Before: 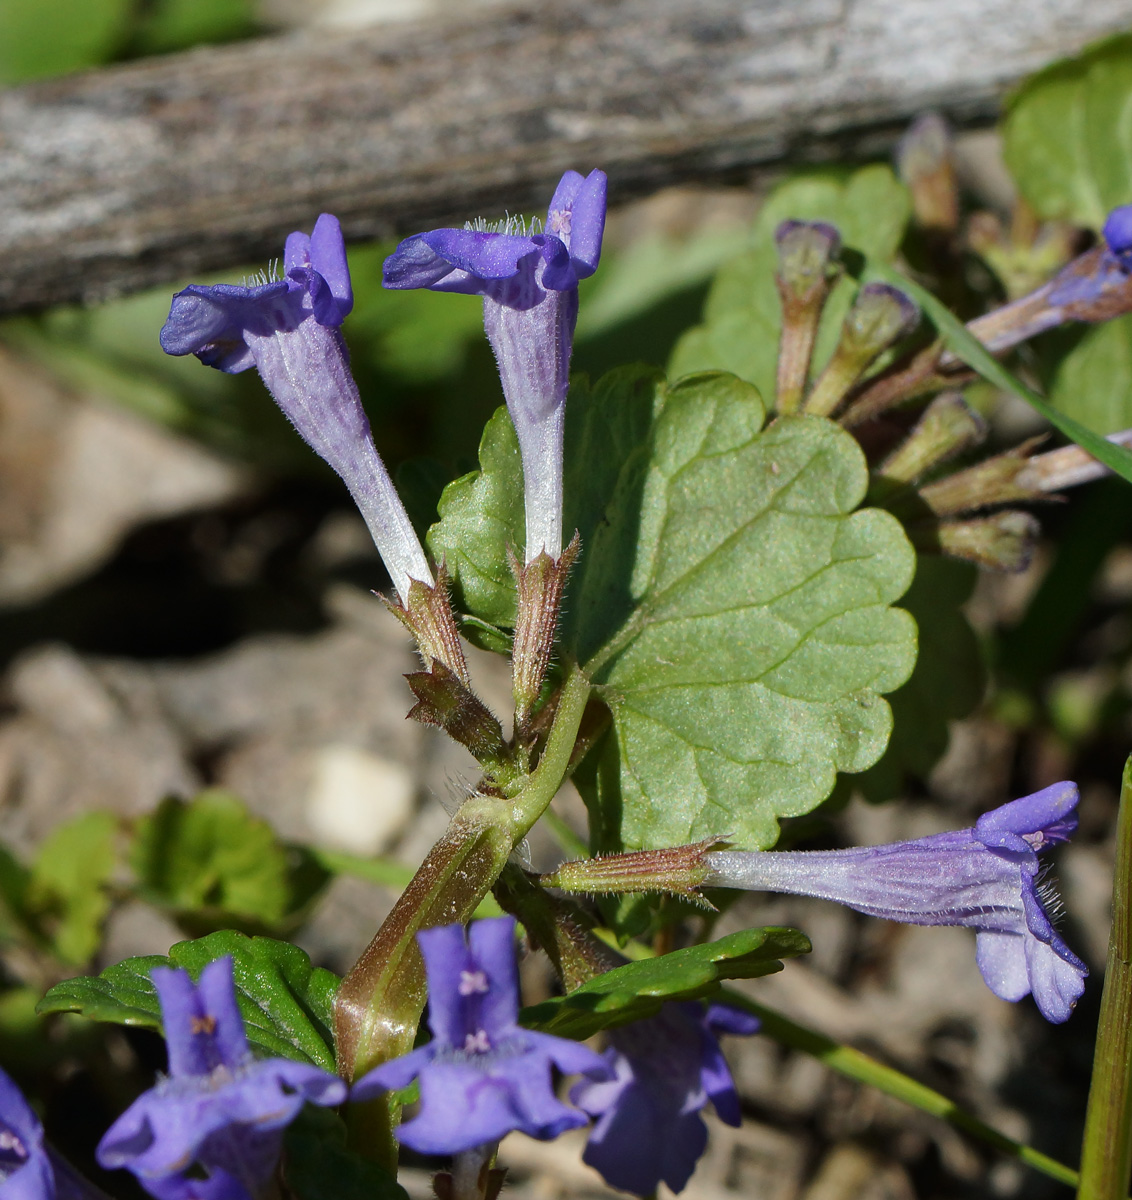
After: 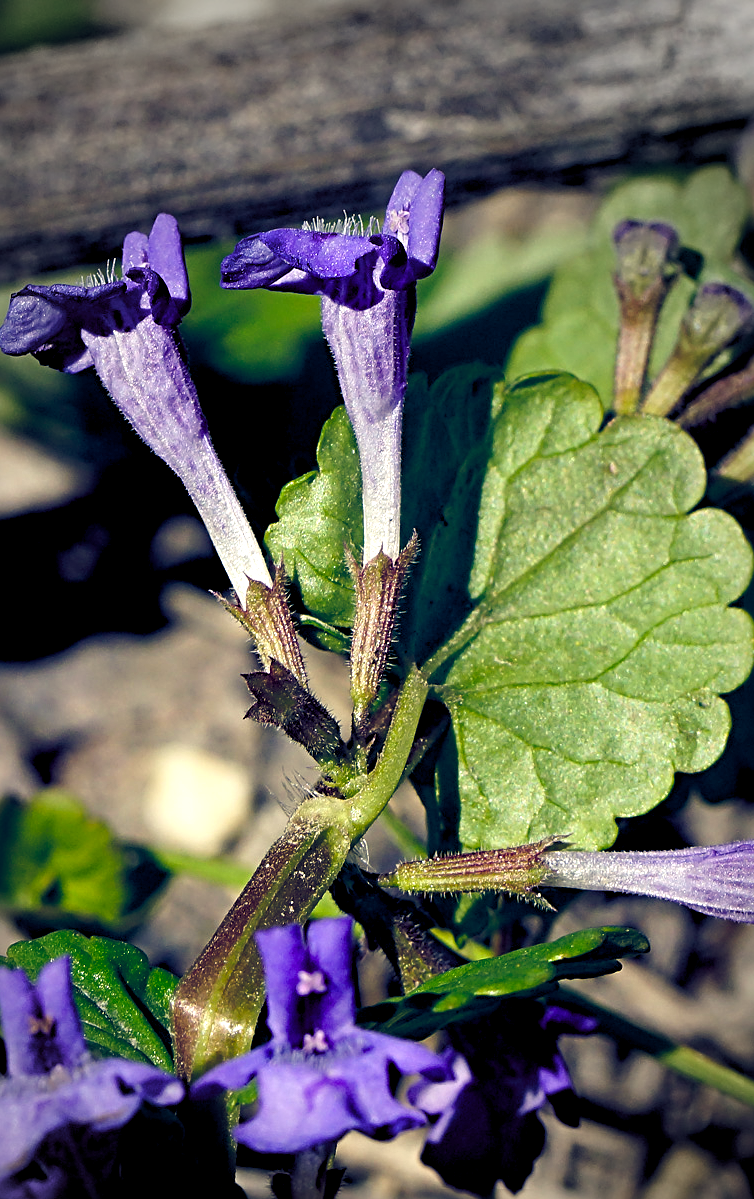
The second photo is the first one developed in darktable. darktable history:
shadows and highlights: shadows -12.5, white point adjustment 4, highlights 28.33
sharpen: radius 4
white balance: emerald 1
vignetting: fall-off start 64.63%, center (-0.034, 0.148), width/height ratio 0.881
levels: levels [0.016, 0.484, 0.953]
crop and rotate: left 14.385%, right 18.948%
color balance rgb: shadows lift › luminance -41.13%, shadows lift › chroma 14.13%, shadows lift › hue 260°, power › luminance -3.76%, power › chroma 0.56%, power › hue 40.37°, highlights gain › luminance 16.81%, highlights gain › chroma 2.94%, highlights gain › hue 260°, global offset › luminance -0.29%, global offset › chroma 0.31%, global offset › hue 260°, perceptual saturation grading › global saturation 20%, perceptual saturation grading › highlights -13.92%, perceptual saturation grading › shadows 50%
color correction: highlights a* 1.39, highlights b* 17.83
